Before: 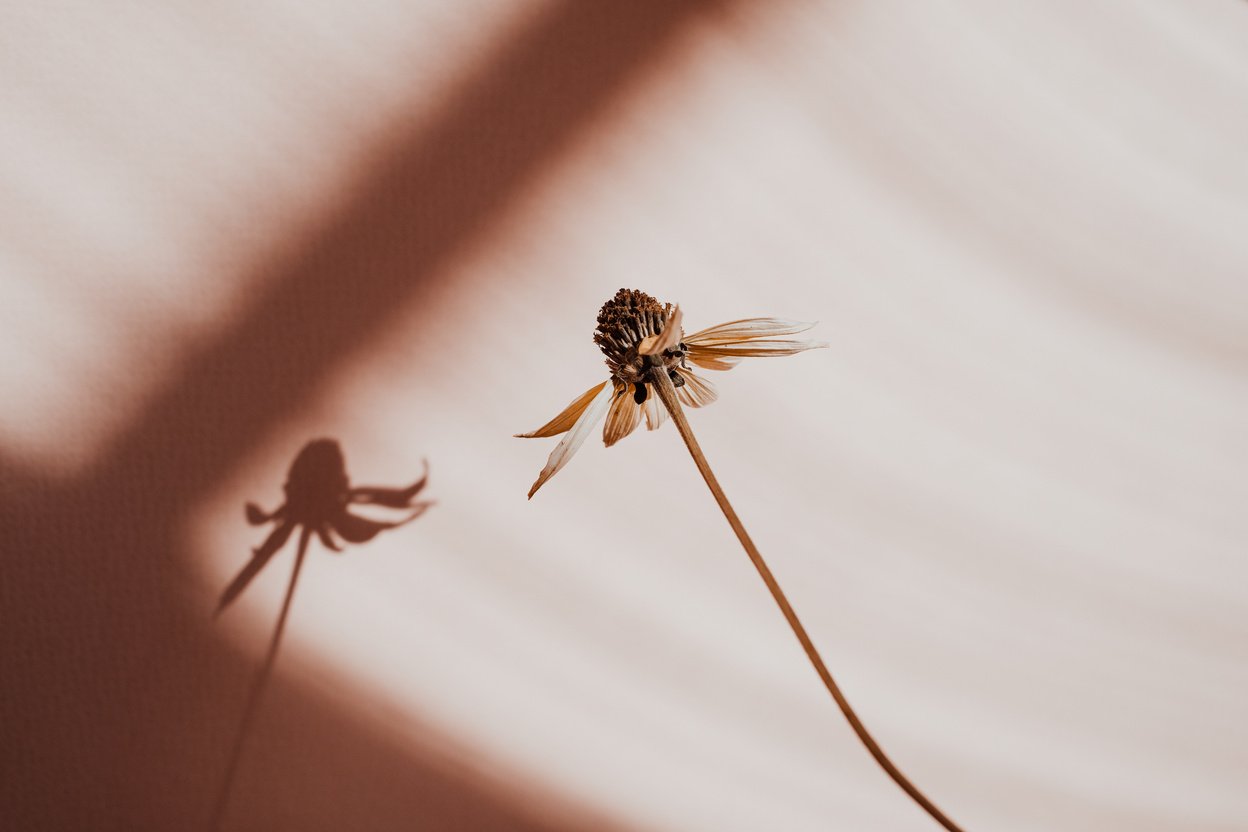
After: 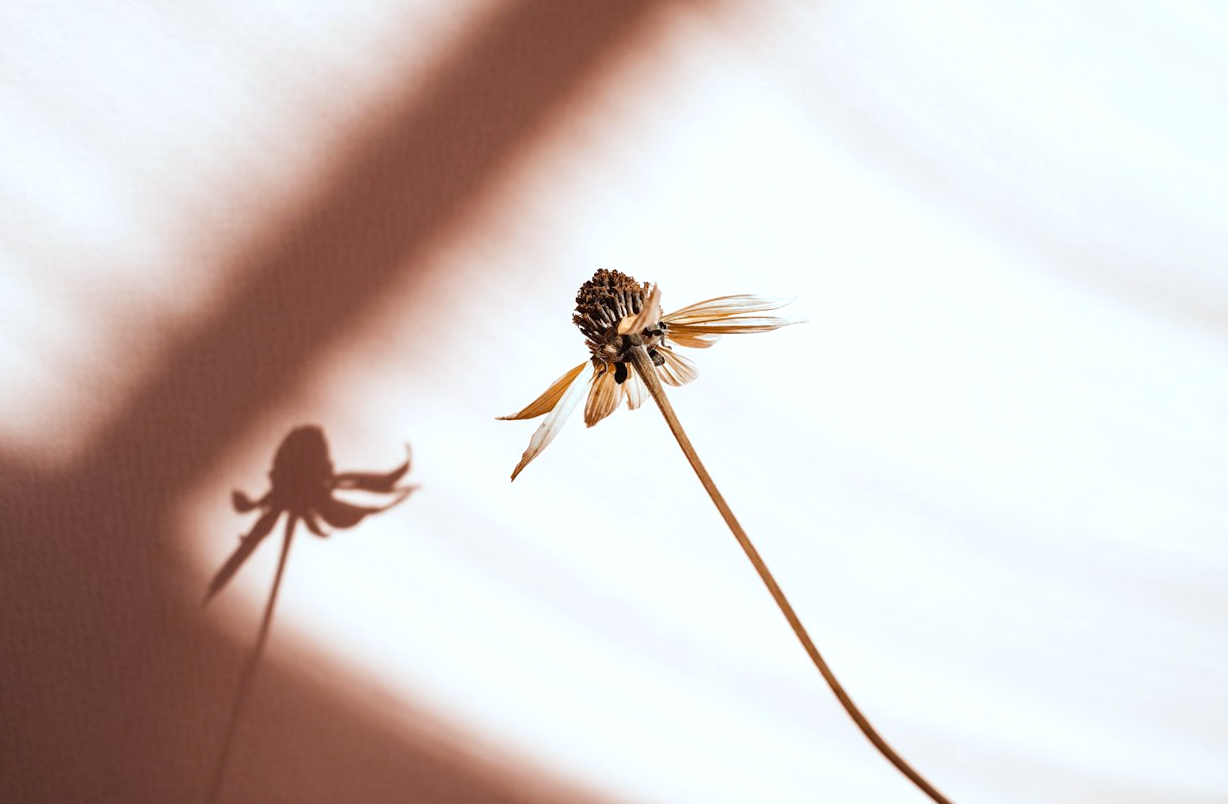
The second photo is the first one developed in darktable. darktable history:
rotate and perspective: rotation -1.32°, lens shift (horizontal) -0.031, crop left 0.015, crop right 0.985, crop top 0.047, crop bottom 0.982
exposure: black level correction 0, exposure 0.7 EV, compensate exposure bias true, compensate highlight preservation false
white balance: red 0.925, blue 1.046
